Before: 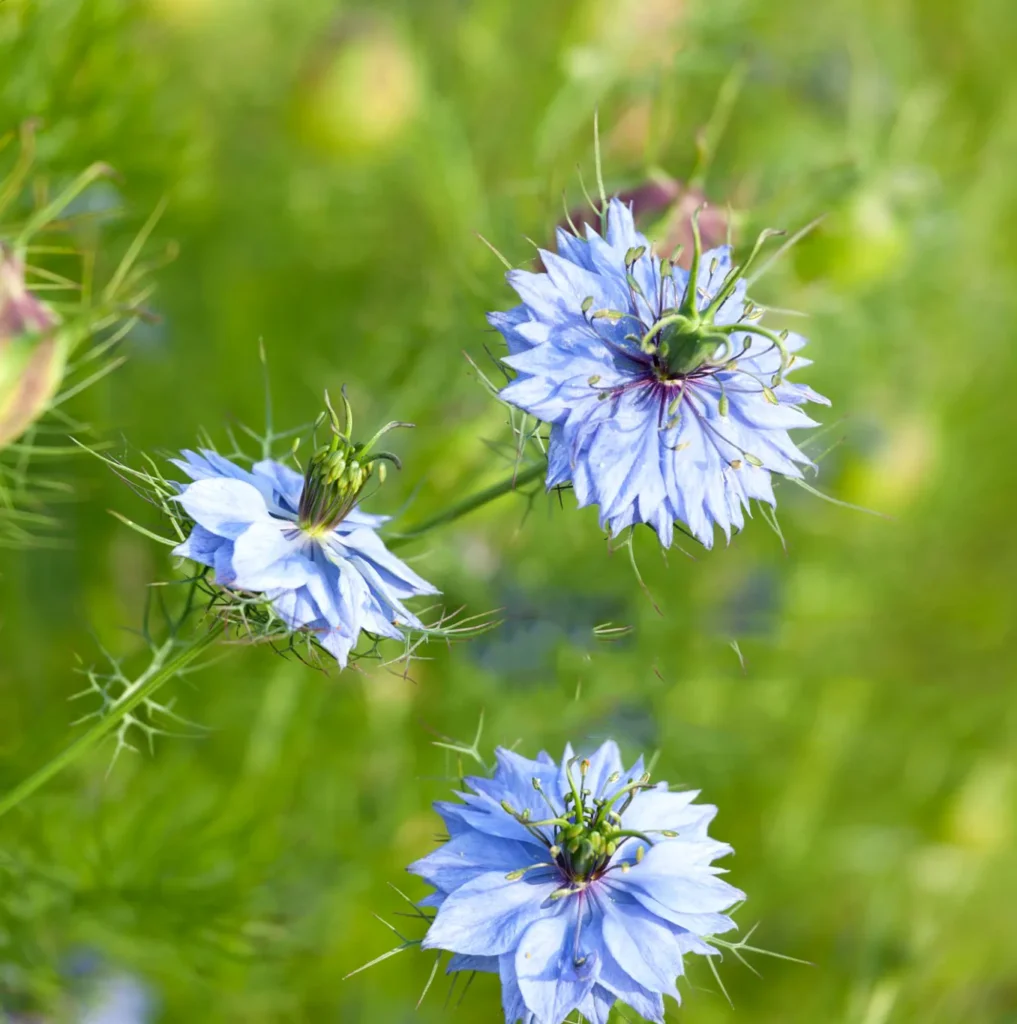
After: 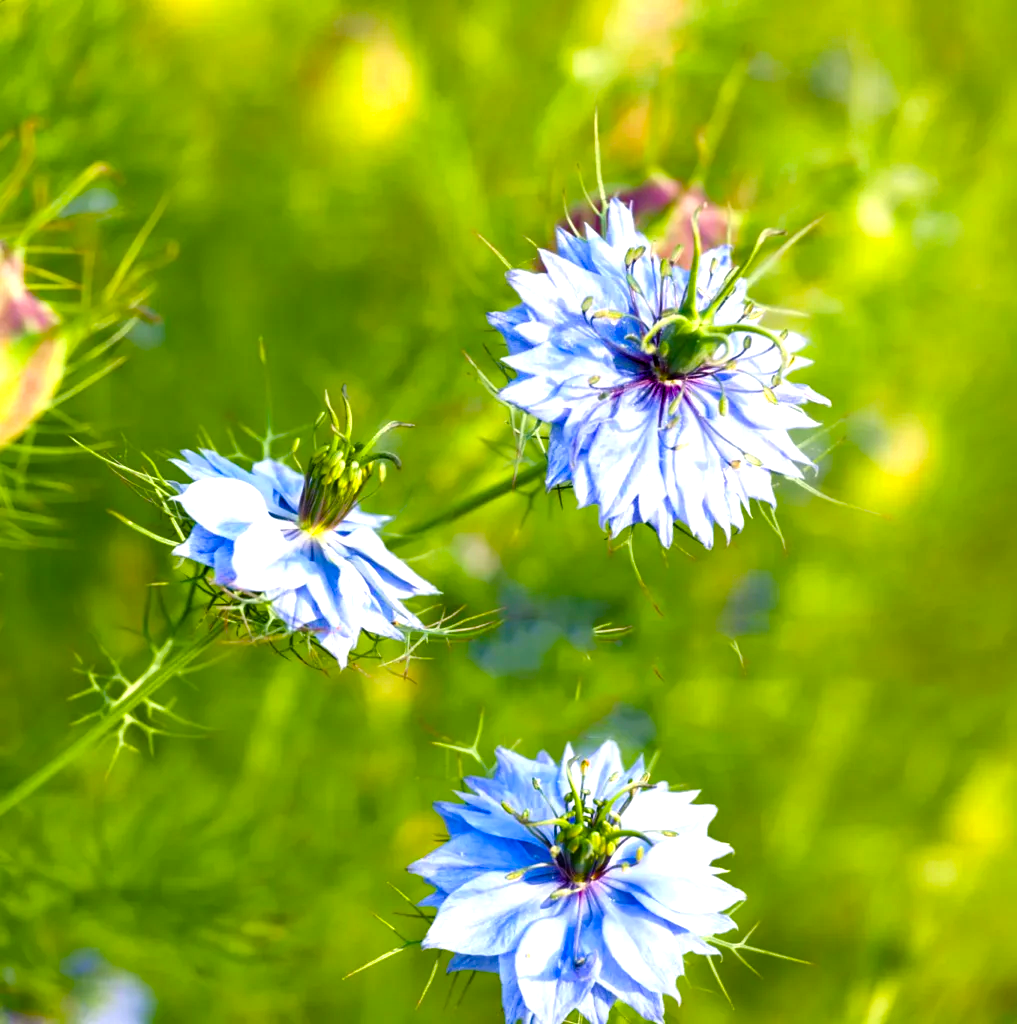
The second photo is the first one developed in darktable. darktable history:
color balance rgb: highlights gain › chroma 1.372%, highlights gain › hue 51.04°, perceptual saturation grading › global saturation 45.836%, perceptual saturation grading › highlights -24.759%, perceptual saturation grading › shadows 49.829%, global vibrance 24.959%, contrast 19.644%
exposure: exposure 0.197 EV, compensate highlight preservation false
